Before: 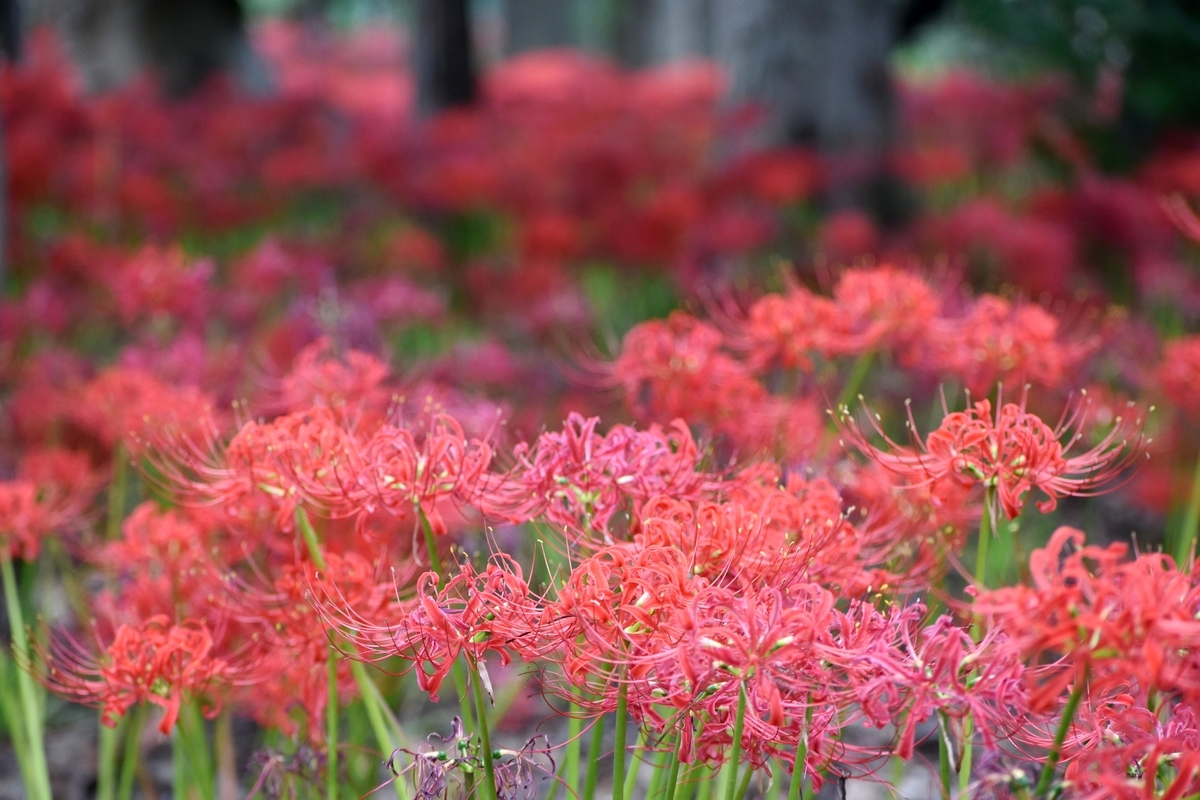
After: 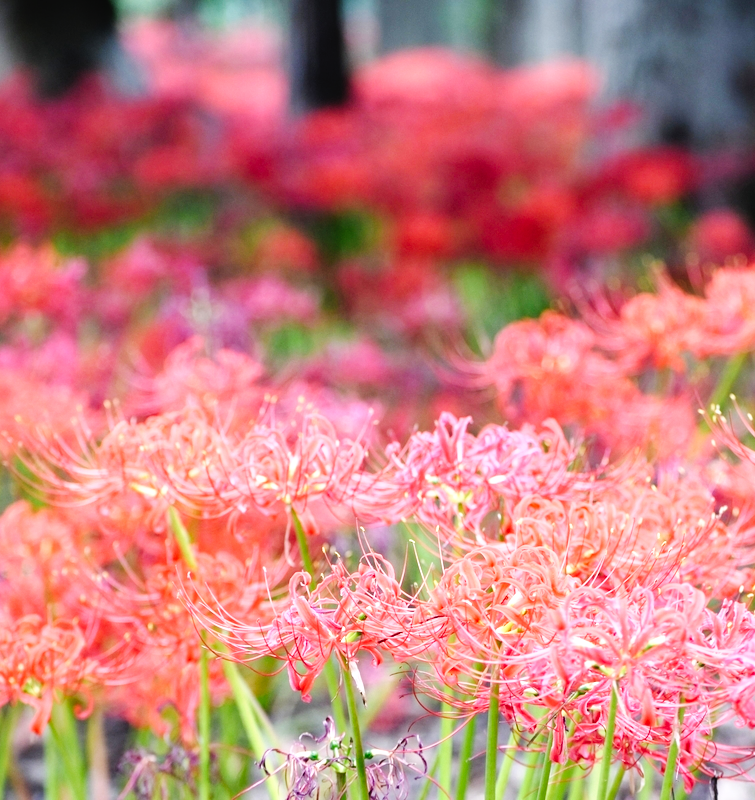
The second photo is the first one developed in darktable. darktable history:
tone equalizer: -8 EV -0.716 EV, -7 EV -0.714 EV, -6 EV -0.618 EV, -5 EV -0.391 EV, -3 EV 0.384 EV, -2 EV 0.6 EV, -1 EV 0.692 EV, +0 EV 0.763 EV
tone curve: curves: ch0 [(0, 0.023) (0.087, 0.065) (0.184, 0.168) (0.45, 0.54) (0.57, 0.683) (0.722, 0.825) (0.877, 0.948) (1, 1)]; ch1 [(0, 0) (0.388, 0.369) (0.447, 0.447) (0.505, 0.5) (0.534, 0.528) (0.573, 0.583) (0.663, 0.68) (1, 1)]; ch2 [(0, 0) (0.314, 0.223) (0.427, 0.405) (0.492, 0.505) (0.531, 0.55) (0.589, 0.599) (1, 1)], preserve colors none
crop: left 10.703%, right 26.367%
